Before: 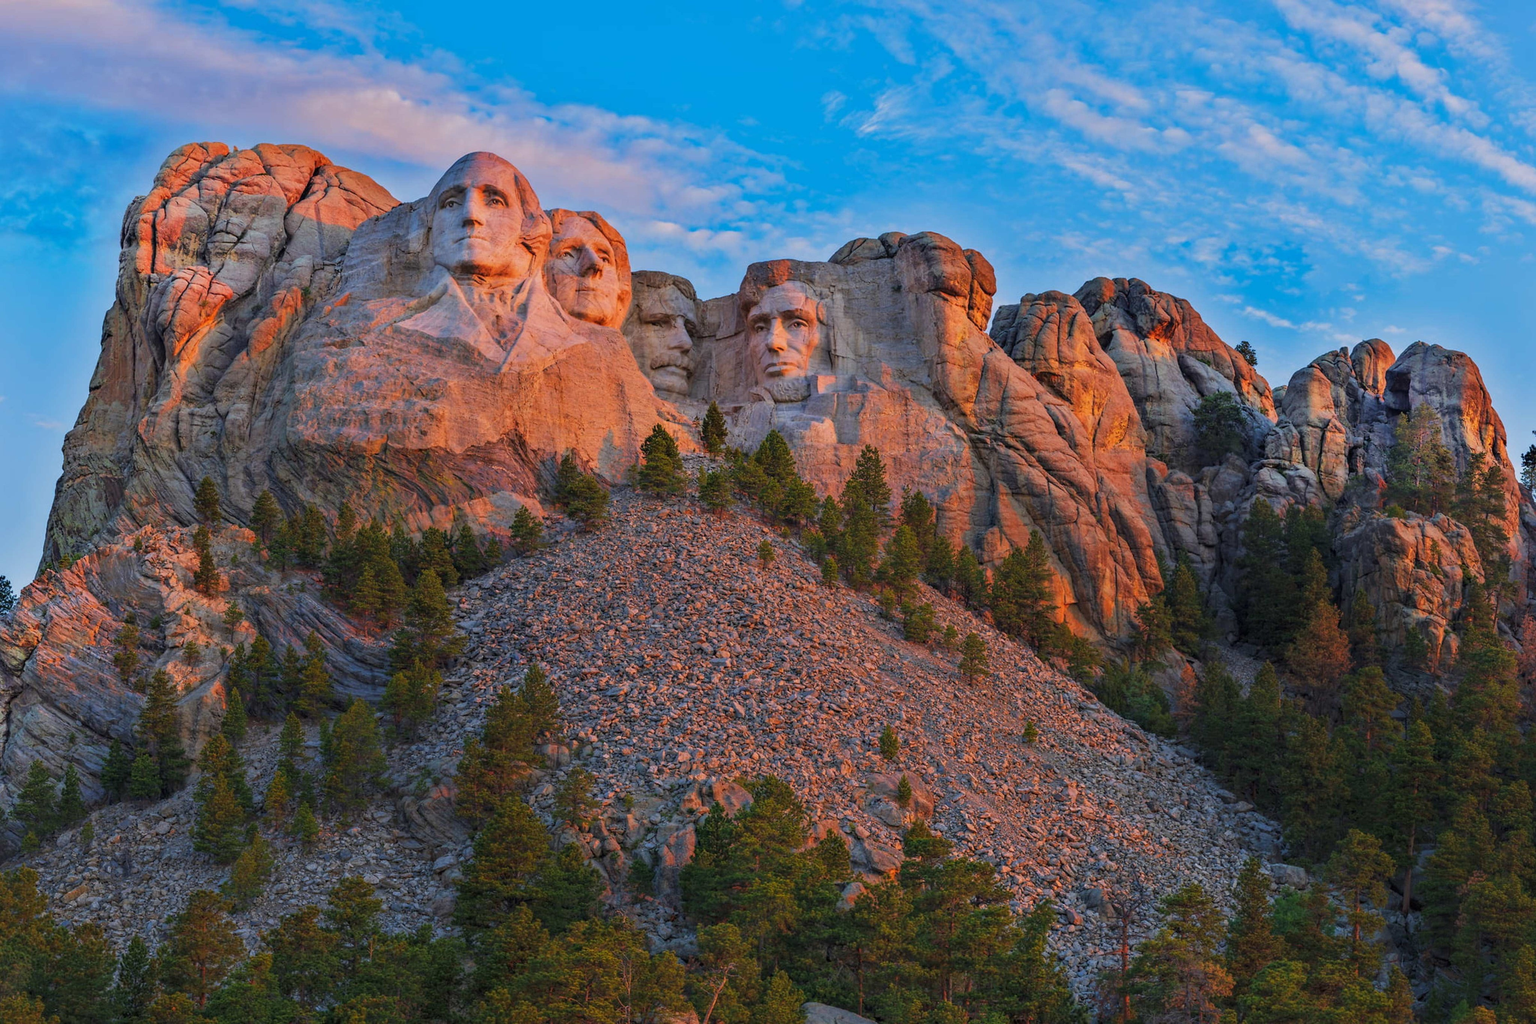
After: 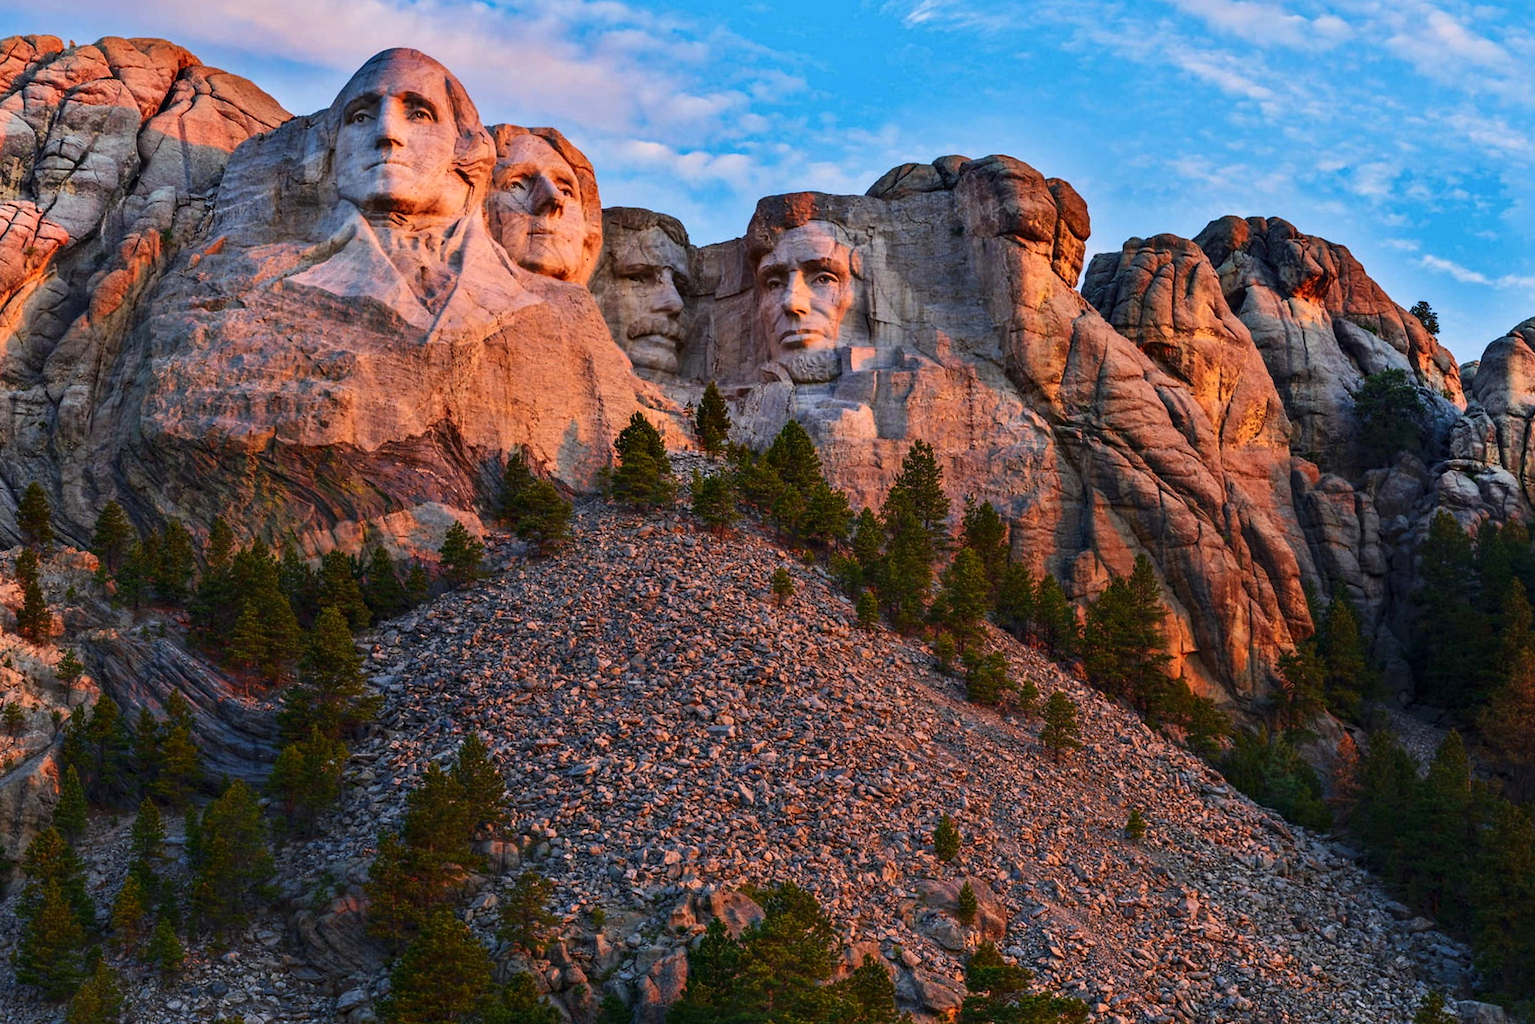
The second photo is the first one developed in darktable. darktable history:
crop and rotate: left 11.831%, top 11.346%, right 13.429%, bottom 13.899%
contrast brightness saturation: contrast 0.28
